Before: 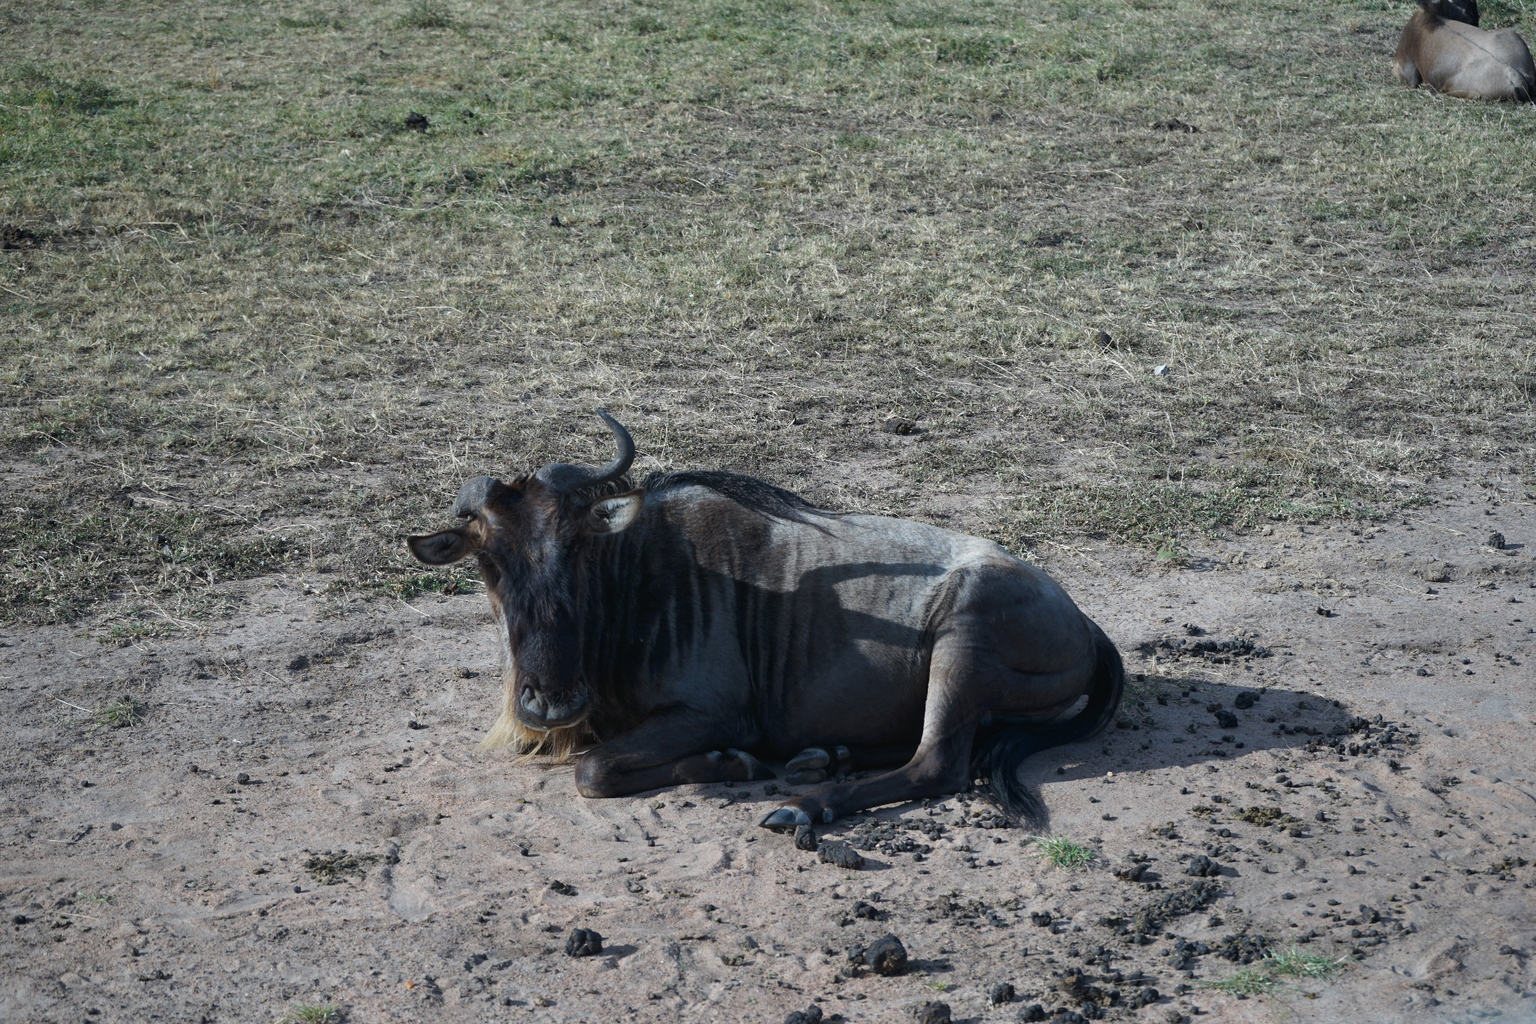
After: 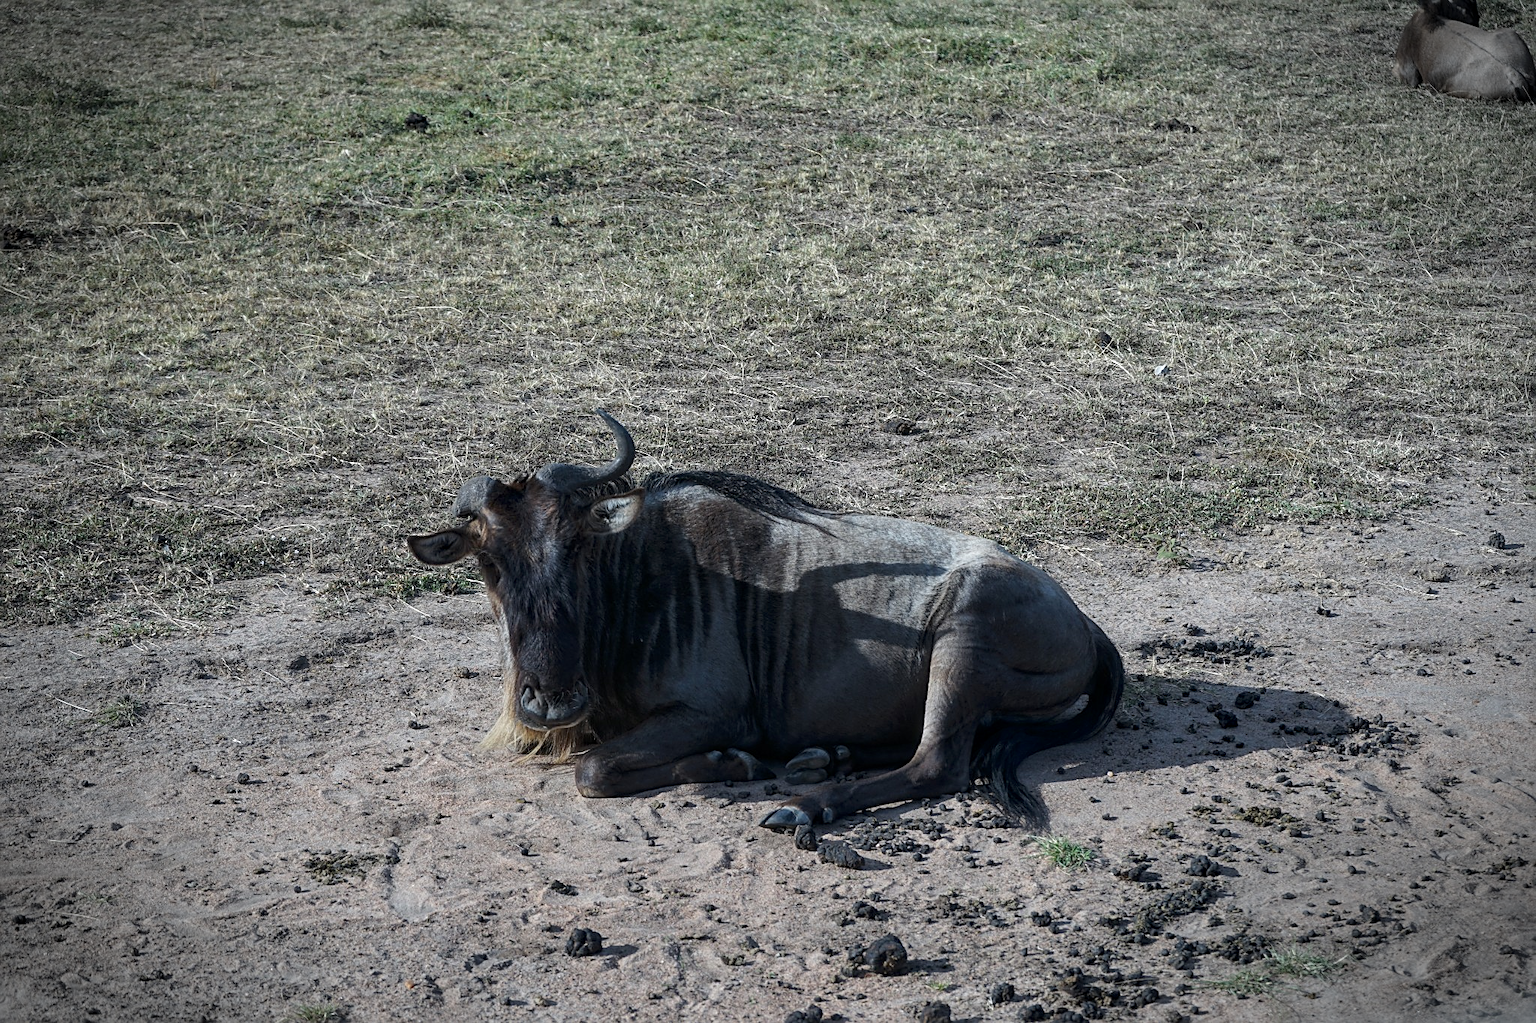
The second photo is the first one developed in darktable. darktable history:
exposure: exposure -0.014 EV, compensate highlight preservation false
vignetting: fall-off start 90.3%, fall-off radius 38.25%, width/height ratio 1.222, shape 1.3
local contrast: on, module defaults
sharpen: on, module defaults
